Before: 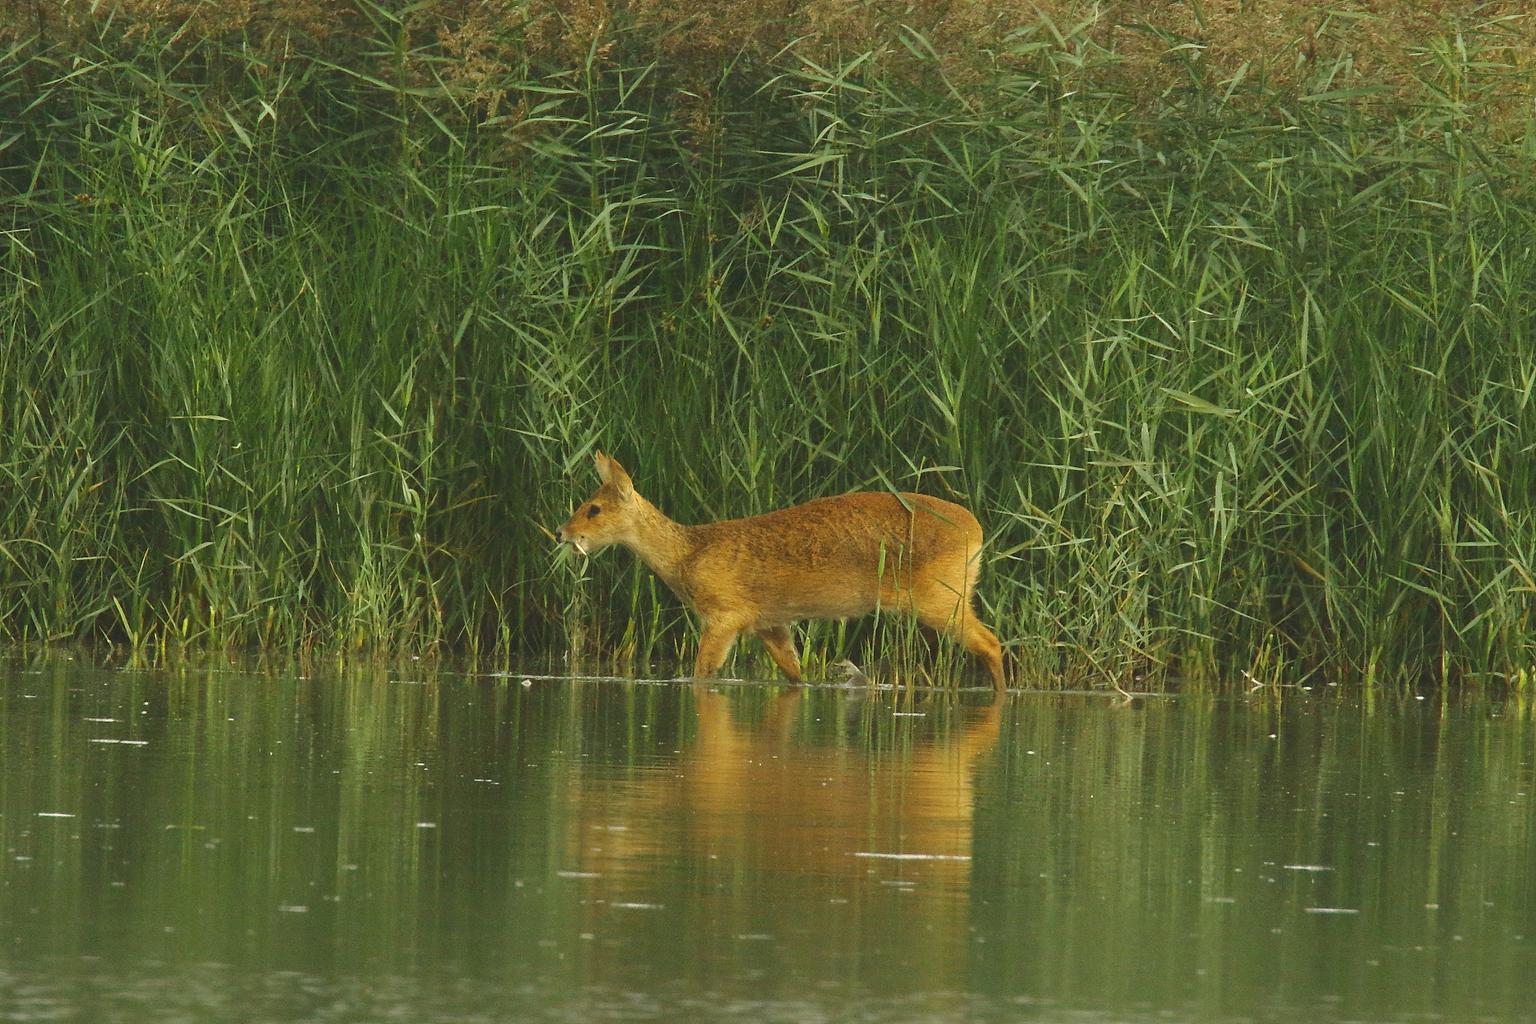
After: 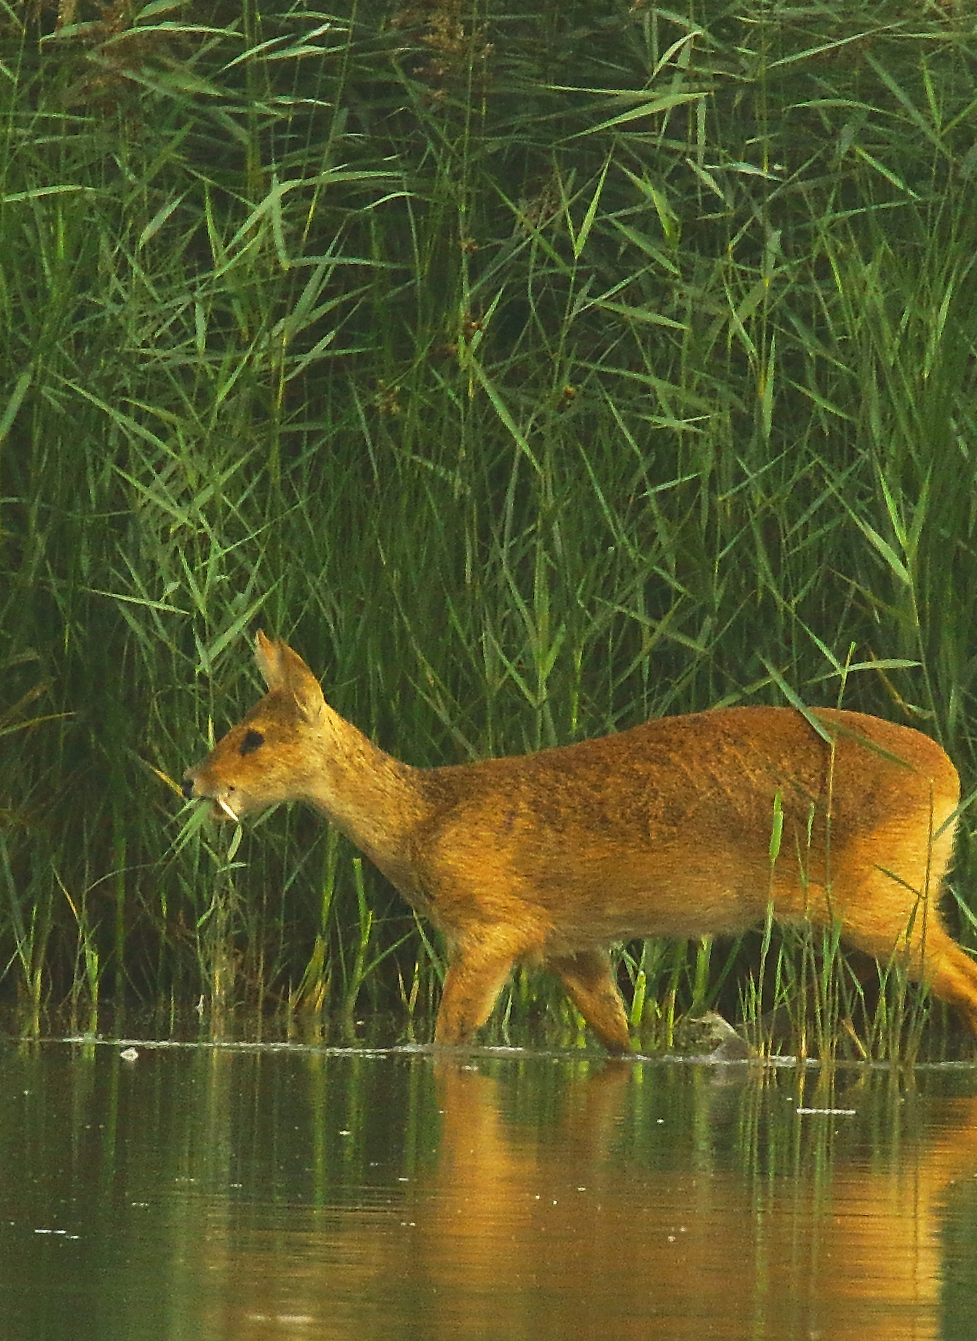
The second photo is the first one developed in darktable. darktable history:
contrast brightness saturation: contrast -0.022, brightness -0.007, saturation 0.043
base curve: curves: ch0 [(0, 0) (0.257, 0.25) (0.482, 0.586) (0.757, 0.871) (1, 1)], preserve colors none
crop and rotate: left 29.665%, top 10.178%, right 35.377%, bottom 17.851%
